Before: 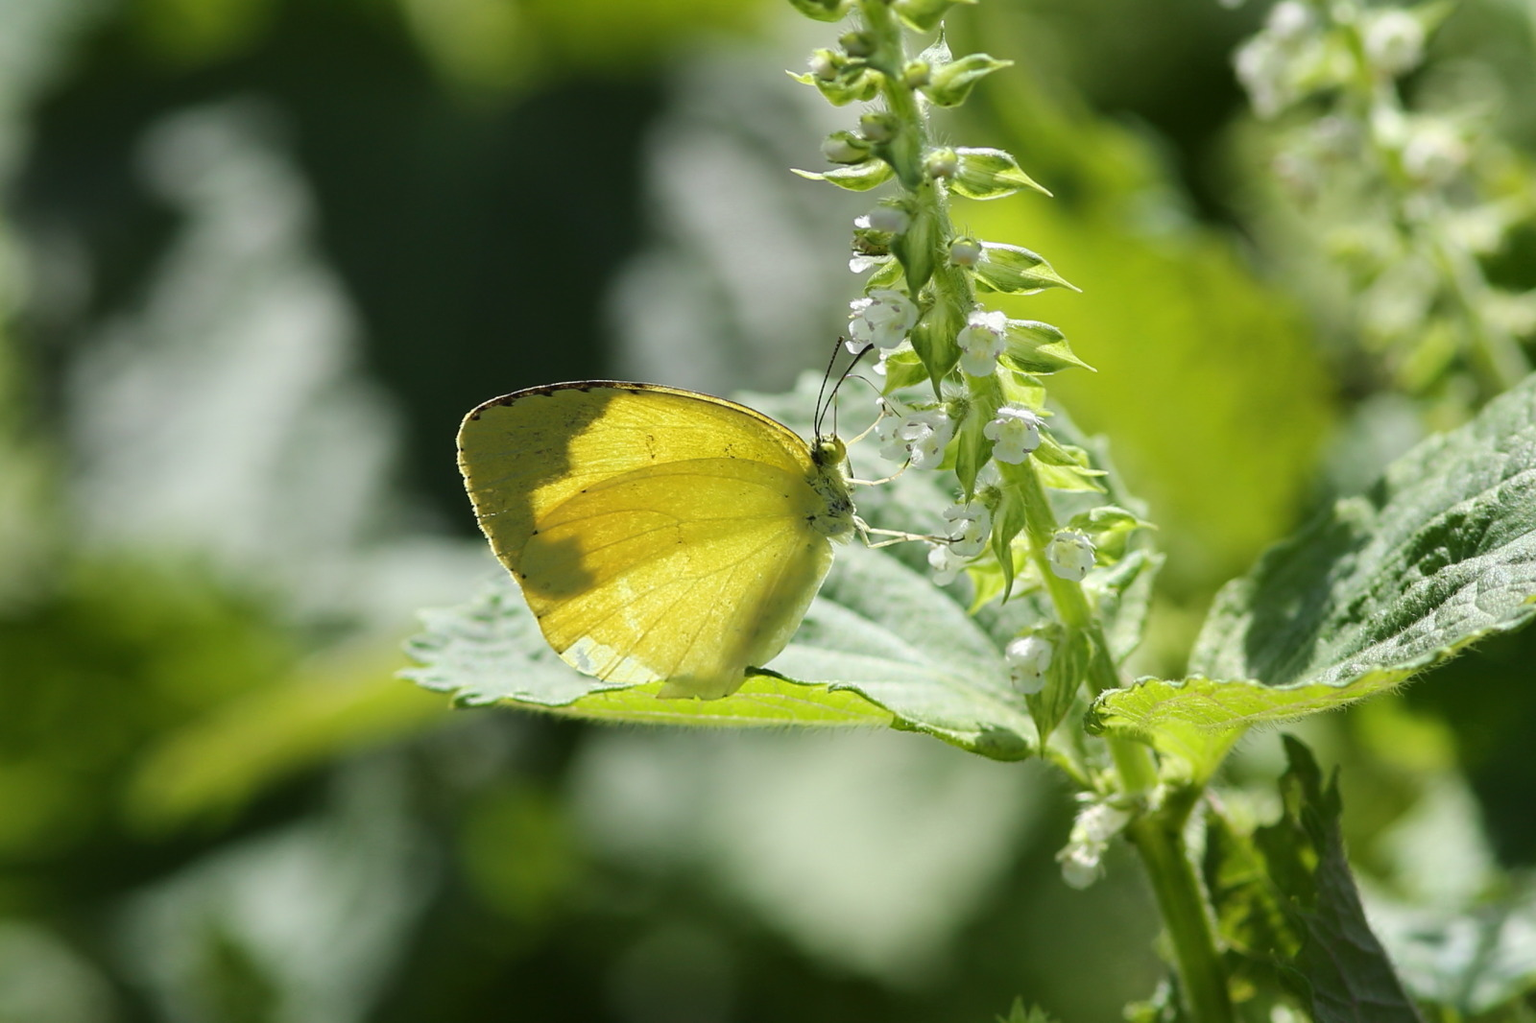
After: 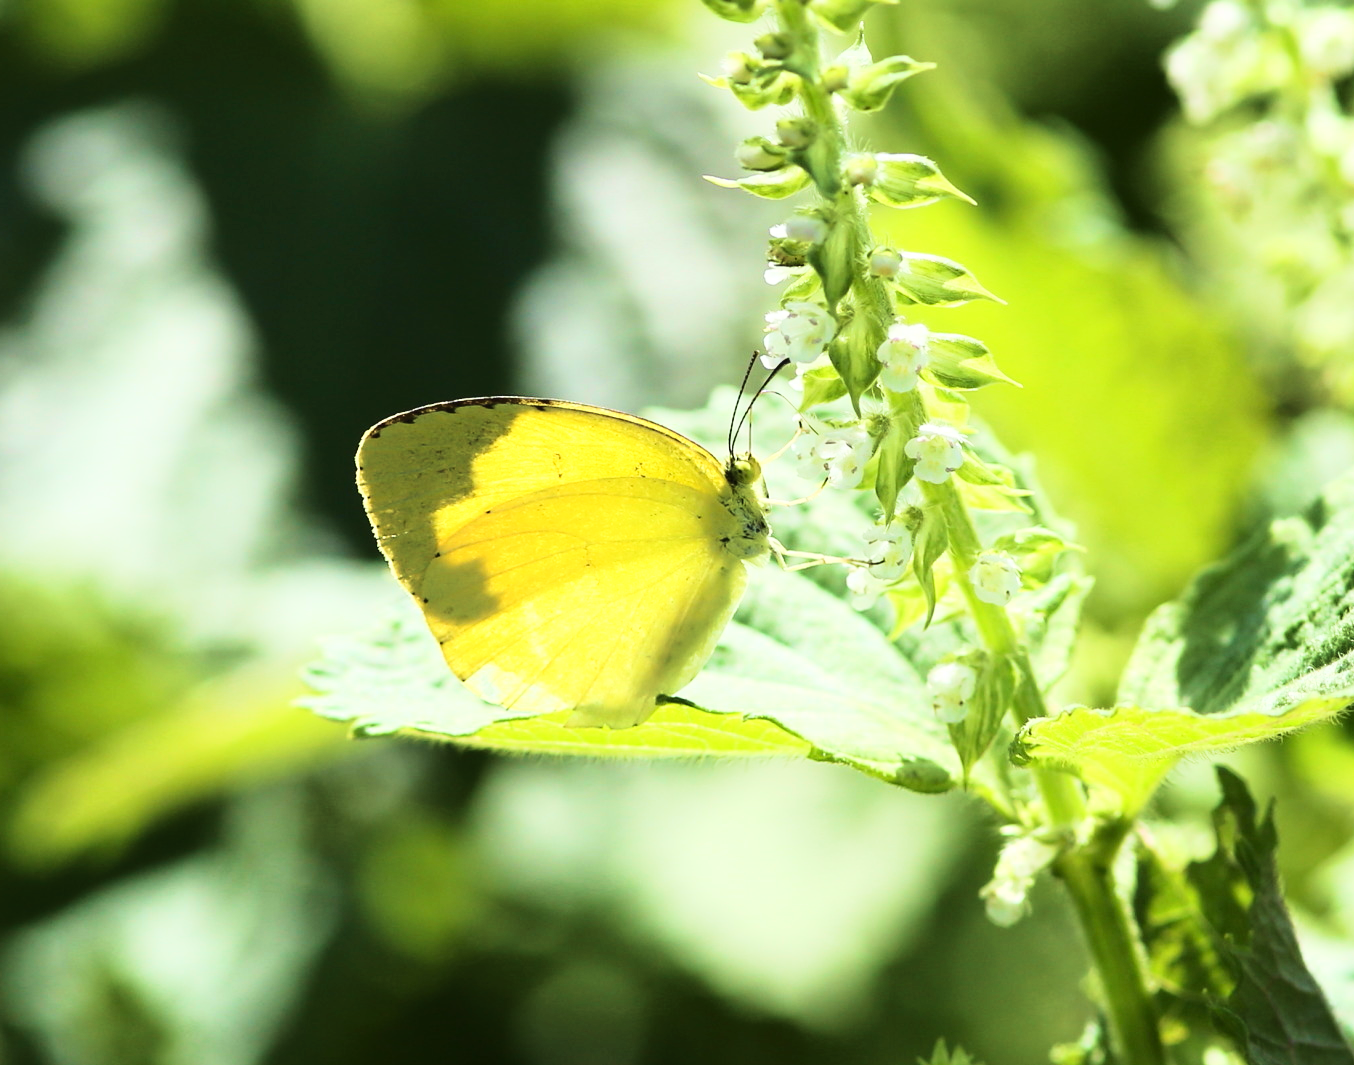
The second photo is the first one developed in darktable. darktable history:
base curve: curves: ch0 [(0, 0) (0.026, 0.03) (0.109, 0.232) (0.351, 0.748) (0.669, 0.968) (1, 1)]
crop: left 7.511%, right 7.816%
velvia: strength 44.31%
